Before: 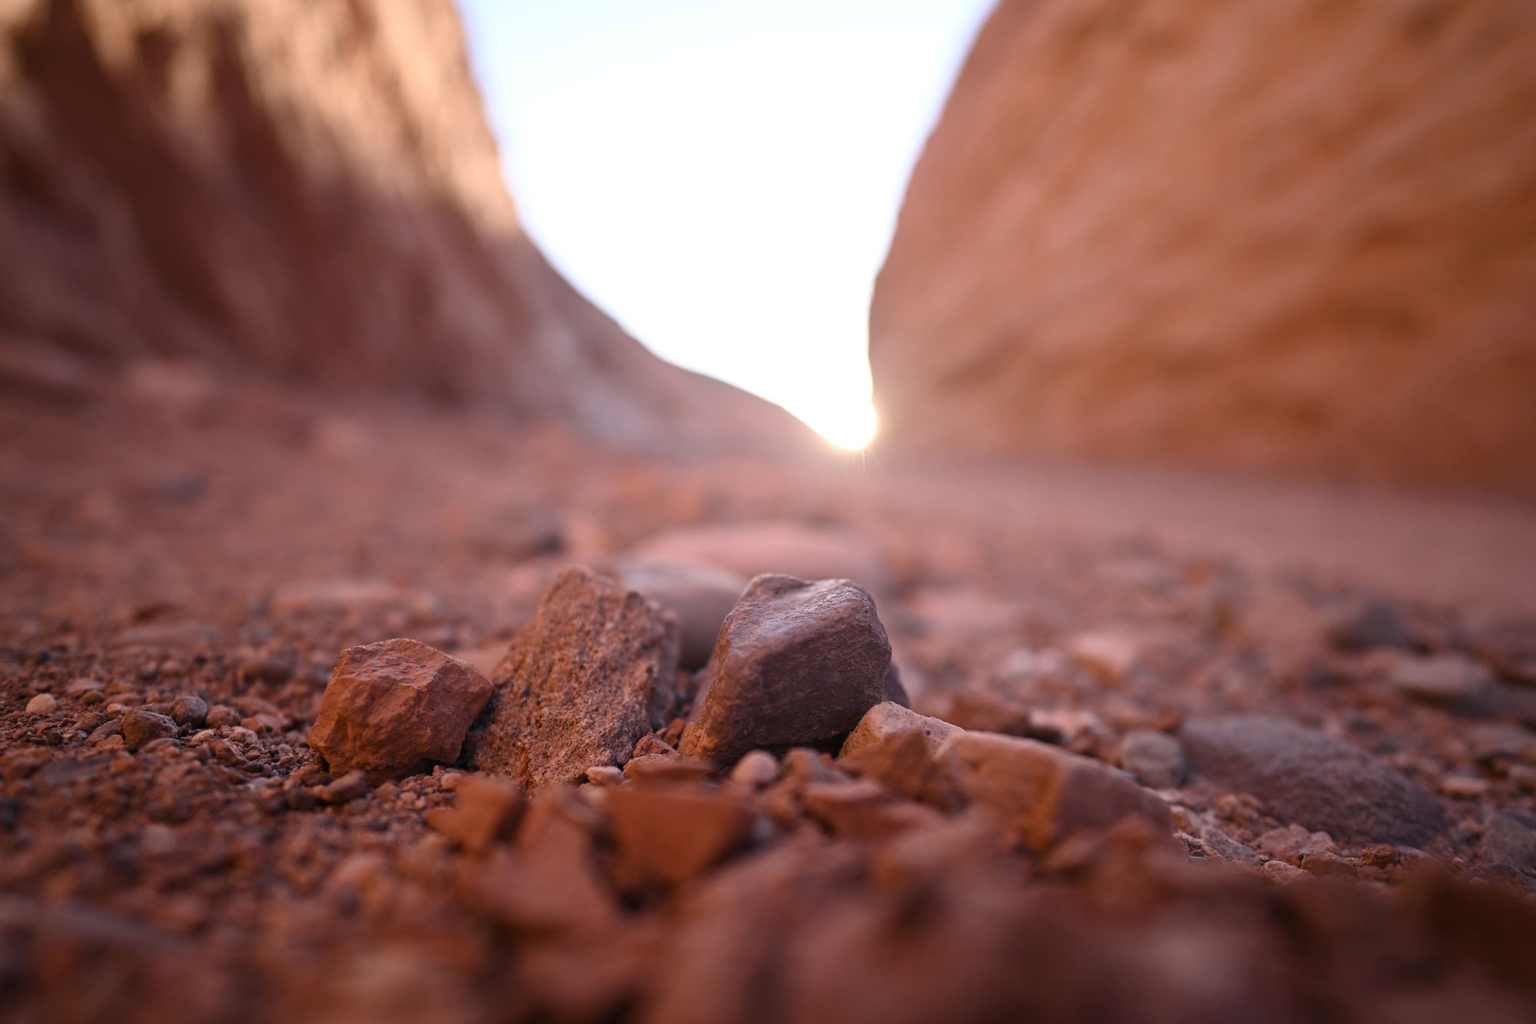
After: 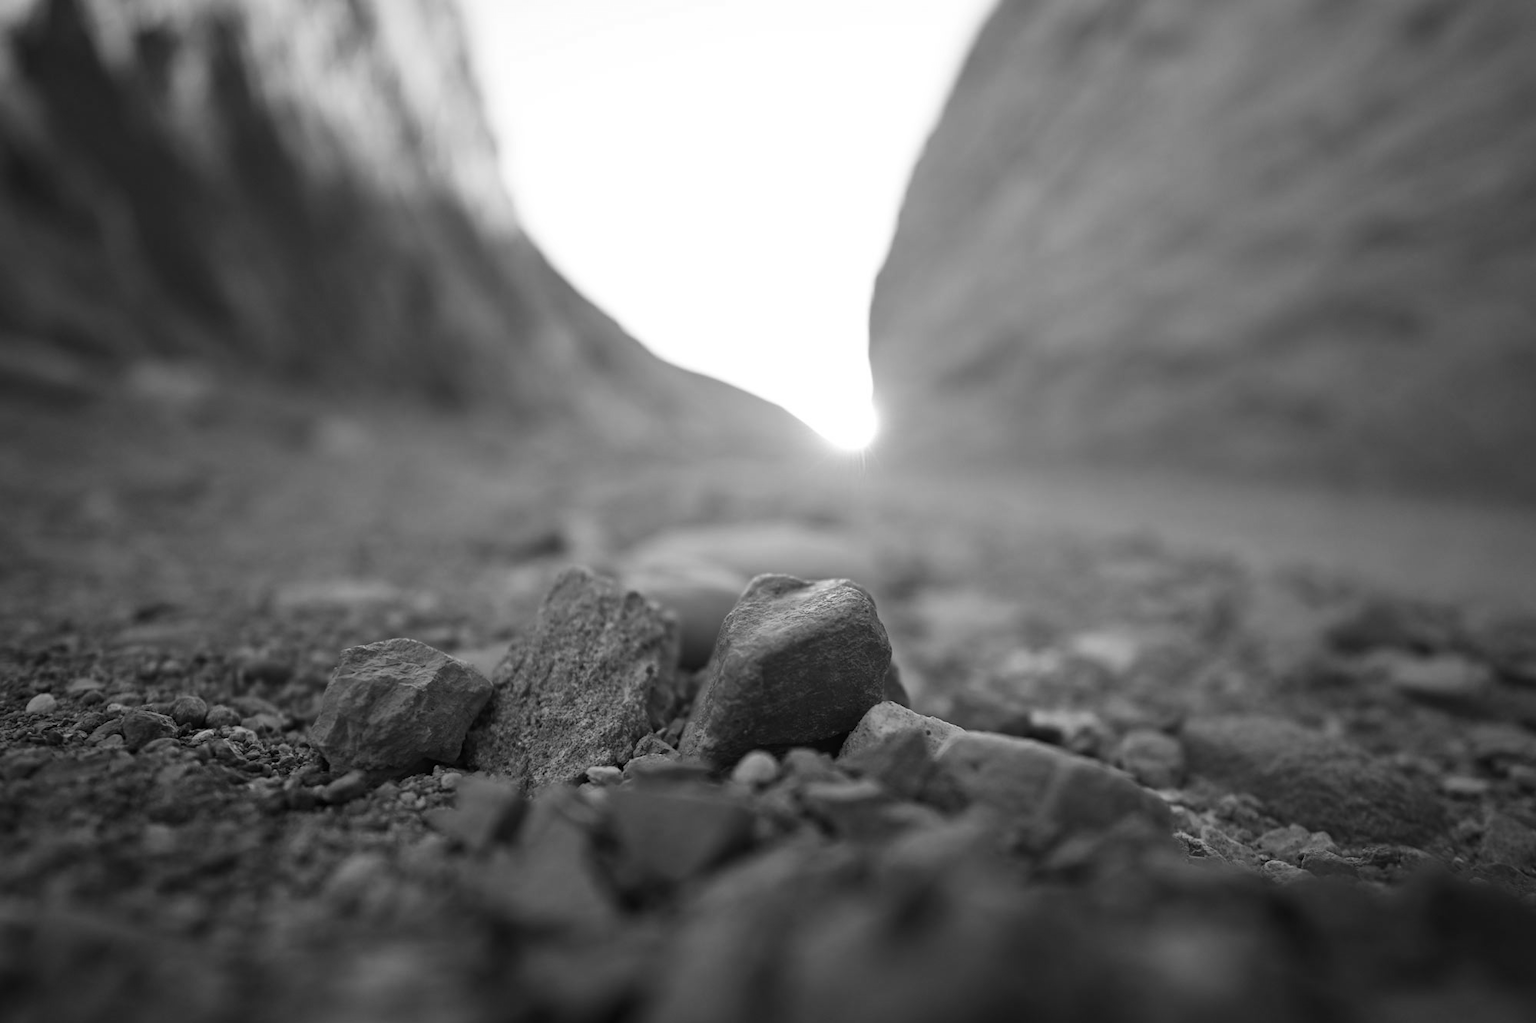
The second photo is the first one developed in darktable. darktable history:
color balance rgb: perceptual saturation grading › global saturation 25%, global vibrance 20%
white balance: emerald 1
contrast brightness saturation: contrast 0.1, saturation -0.36
monochrome: a 16.01, b -2.65, highlights 0.52
